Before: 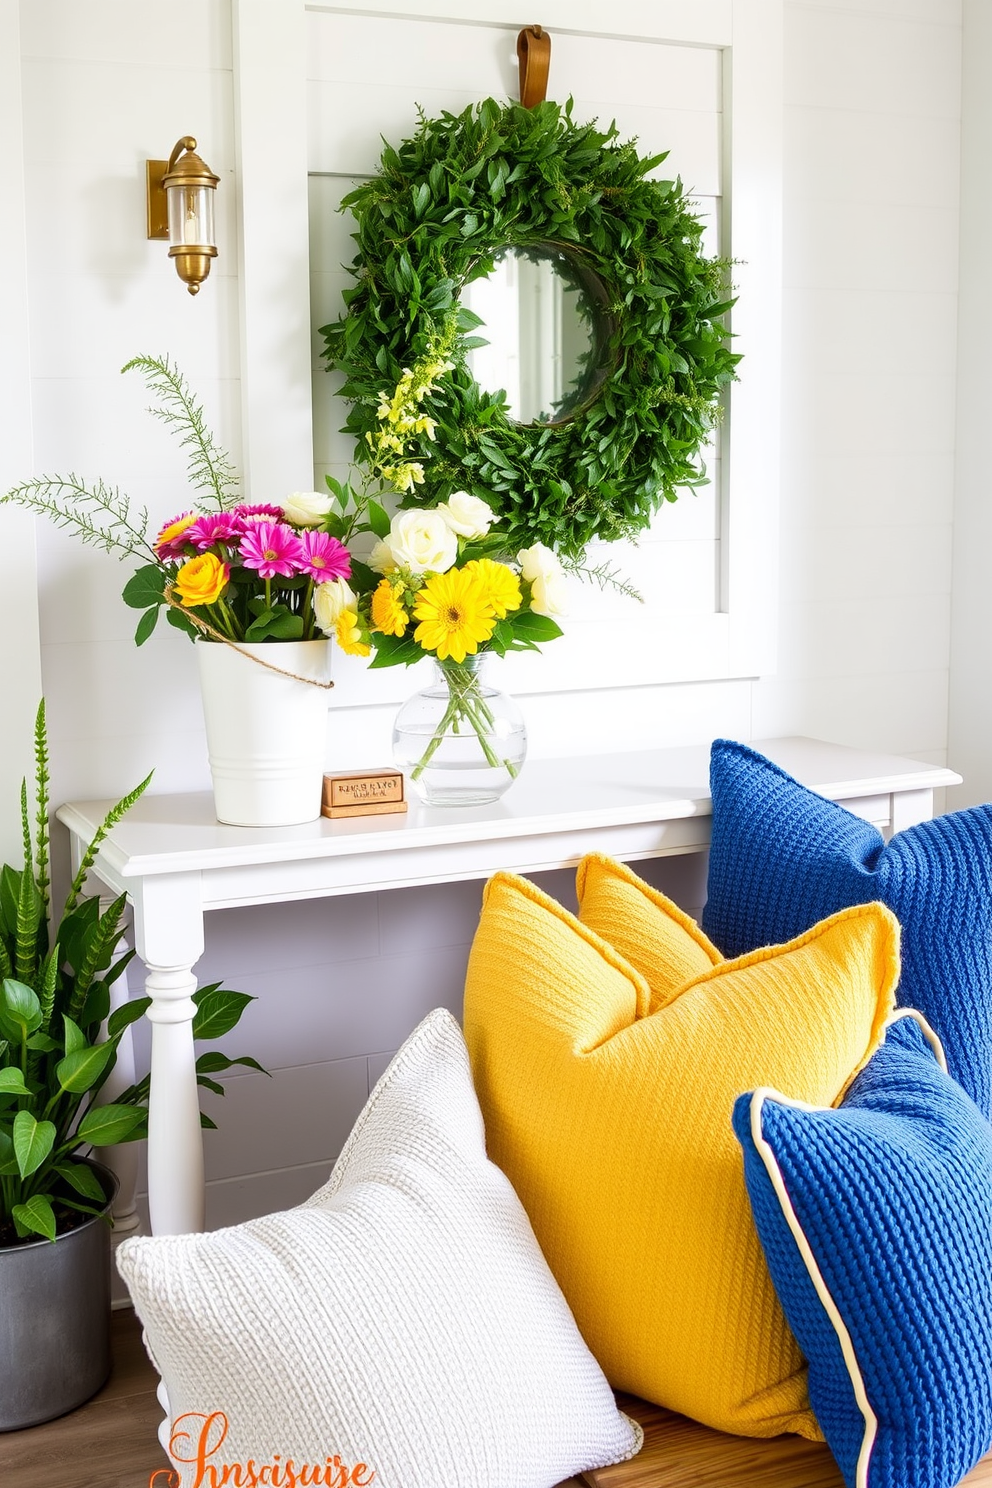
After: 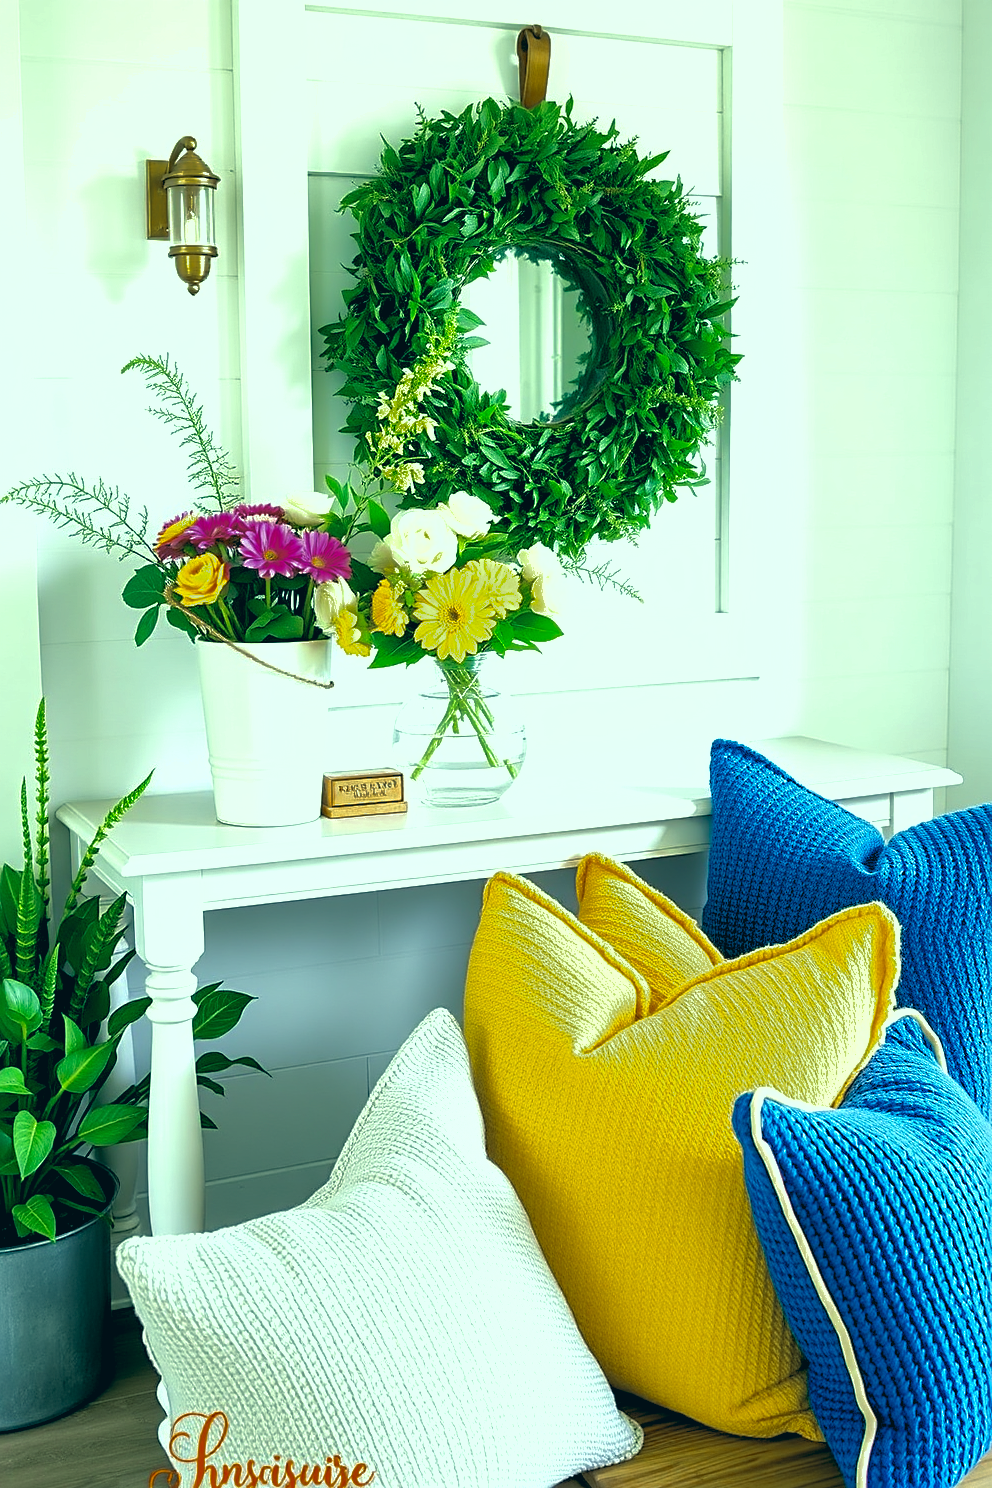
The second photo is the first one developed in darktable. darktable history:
levels: black 0.046%, levels [0.062, 0.494, 0.925]
sharpen: on, module defaults
shadows and highlights: on, module defaults
tone equalizer: on, module defaults
color correction: highlights a* -19.83, highlights b* 9.8, shadows a* -20.01, shadows b* -11.22
color zones: curves: ch0 [(0.11, 0.396) (0.195, 0.36) (0.25, 0.5) (0.303, 0.412) (0.357, 0.544) (0.75, 0.5) (0.967, 0.328)]; ch1 [(0, 0.468) (0.112, 0.512) (0.202, 0.6) (0.25, 0.5) (0.307, 0.352) (0.357, 0.544) (0.75, 0.5) (0.963, 0.524)]
